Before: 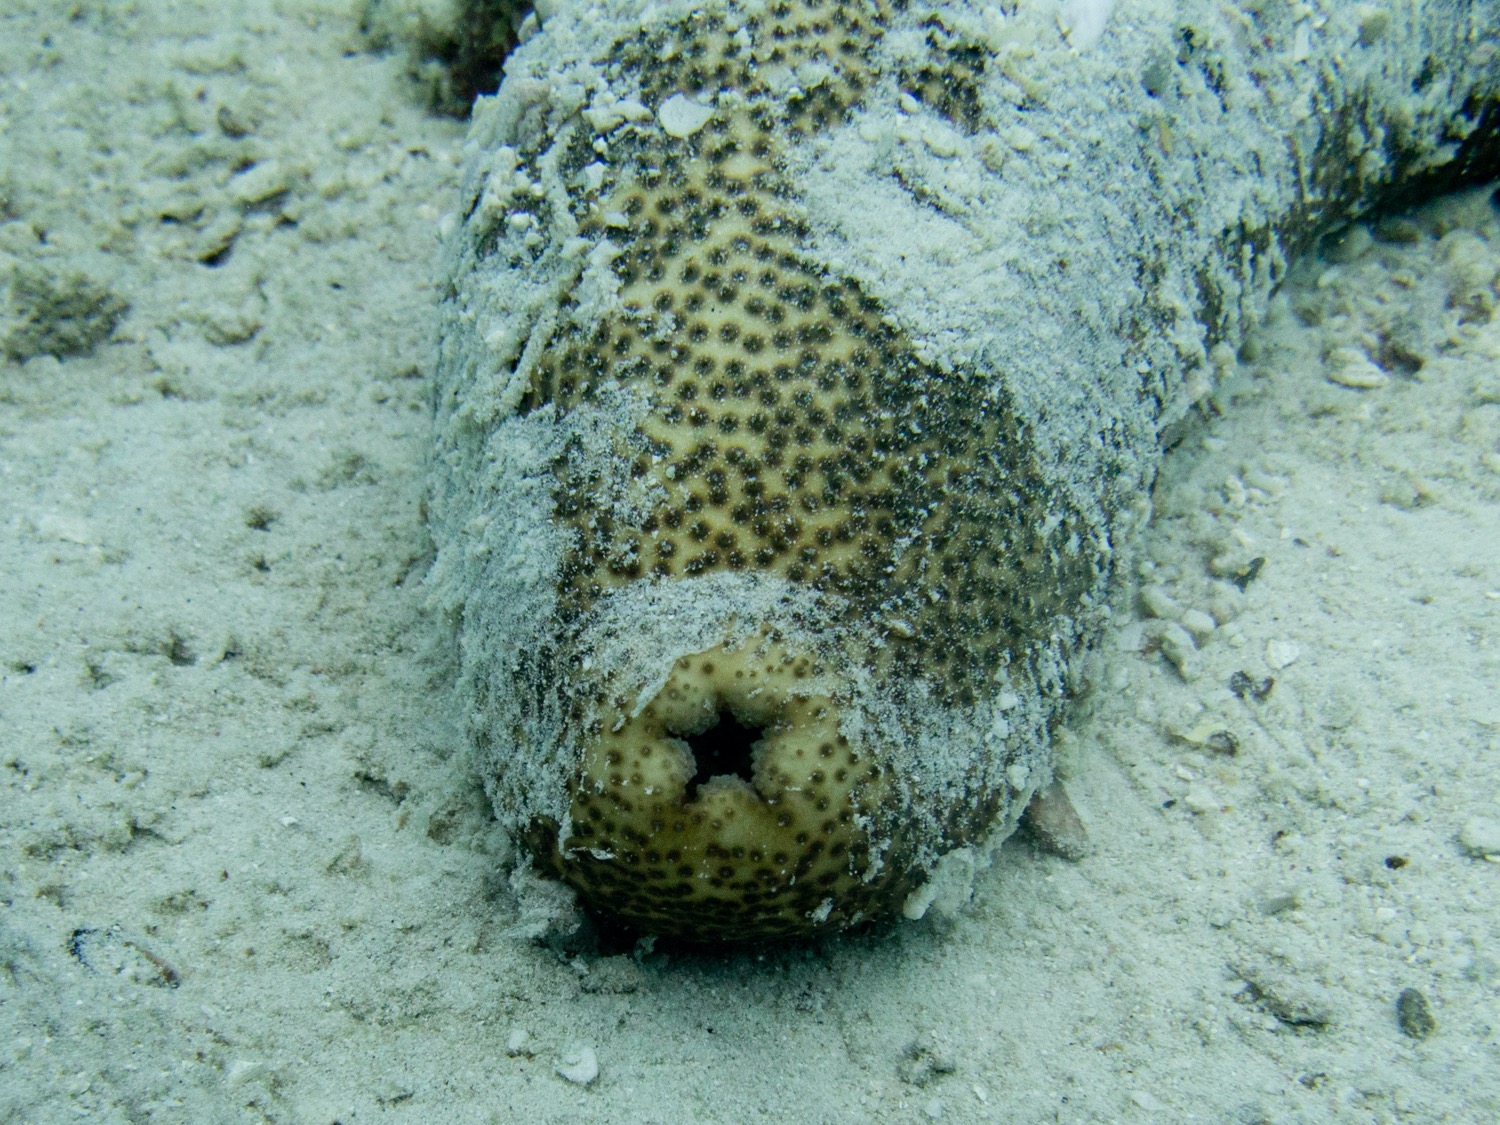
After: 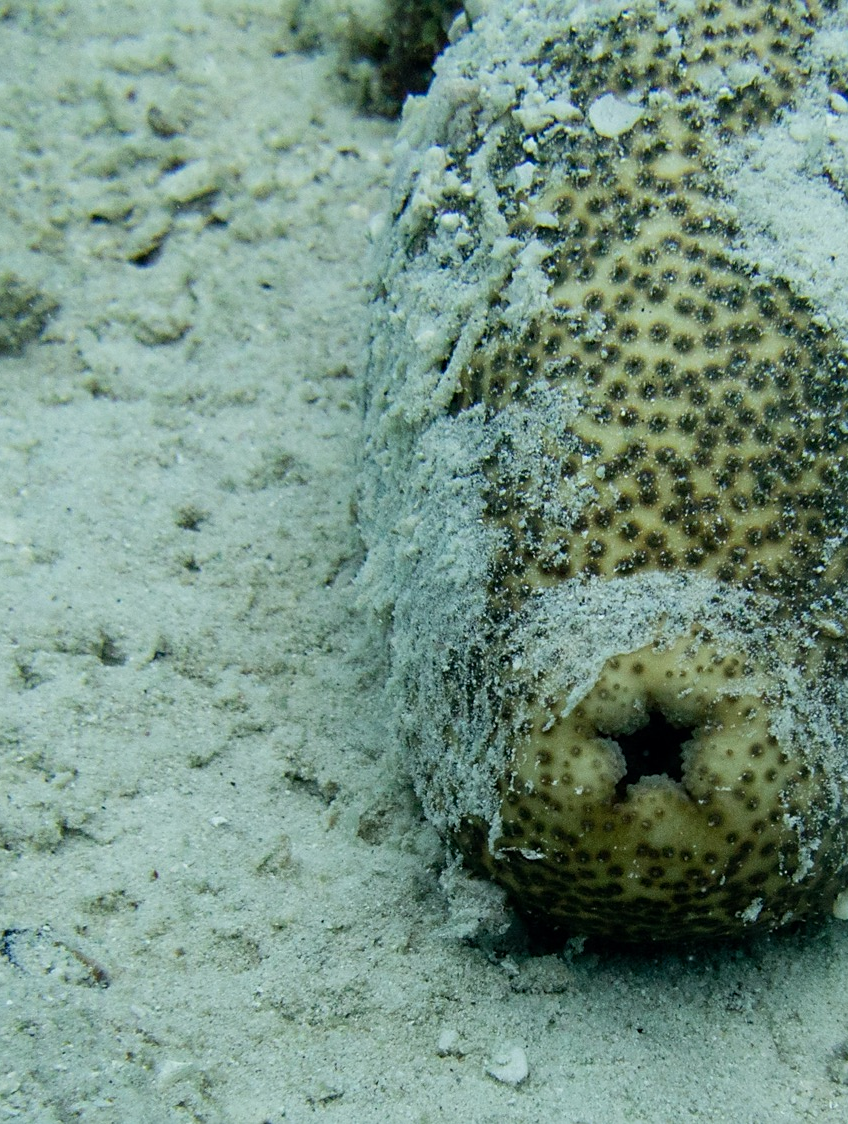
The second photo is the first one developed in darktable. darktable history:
sharpen: radius 1.855, amount 0.396, threshold 1.62
crop: left 4.704%, right 38.728%
